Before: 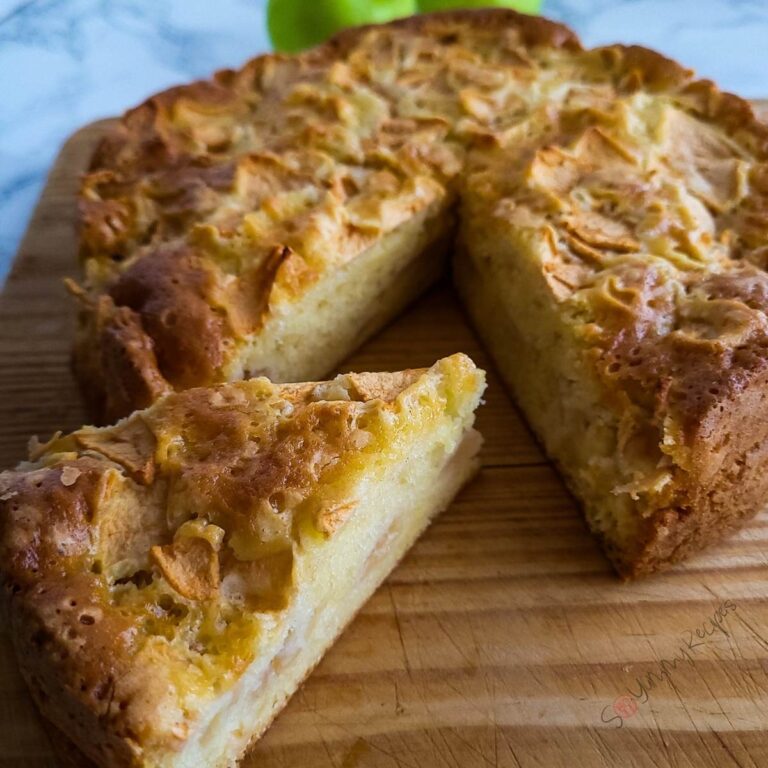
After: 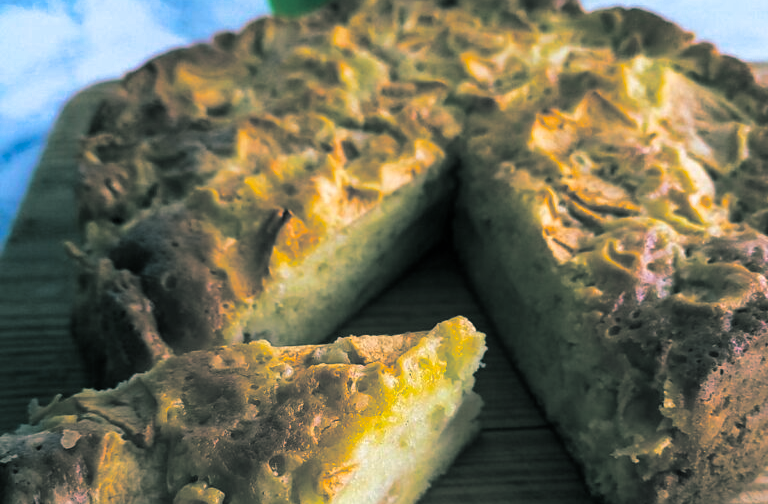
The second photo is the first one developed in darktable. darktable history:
color balance rgb: perceptual saturation grading › global saturation 20%, global vibrance 20%
crop and rotate: top 4.848%, bottom 29.503%
split-toning: shadows › hue 186.43°, highlights › hue 49.29°, compress 30.29%
color balance: contrast 10%
